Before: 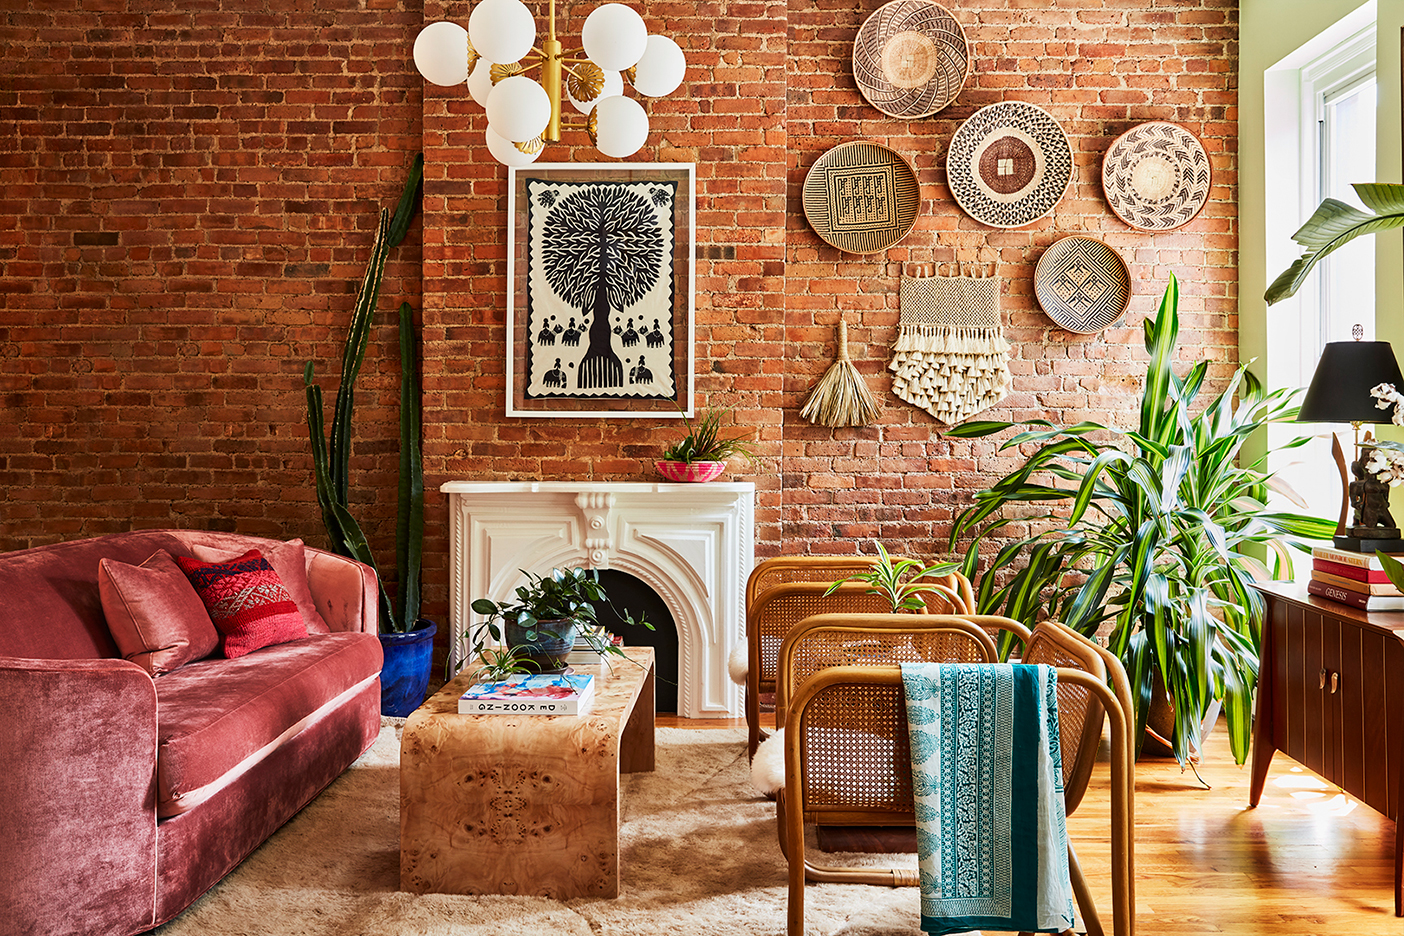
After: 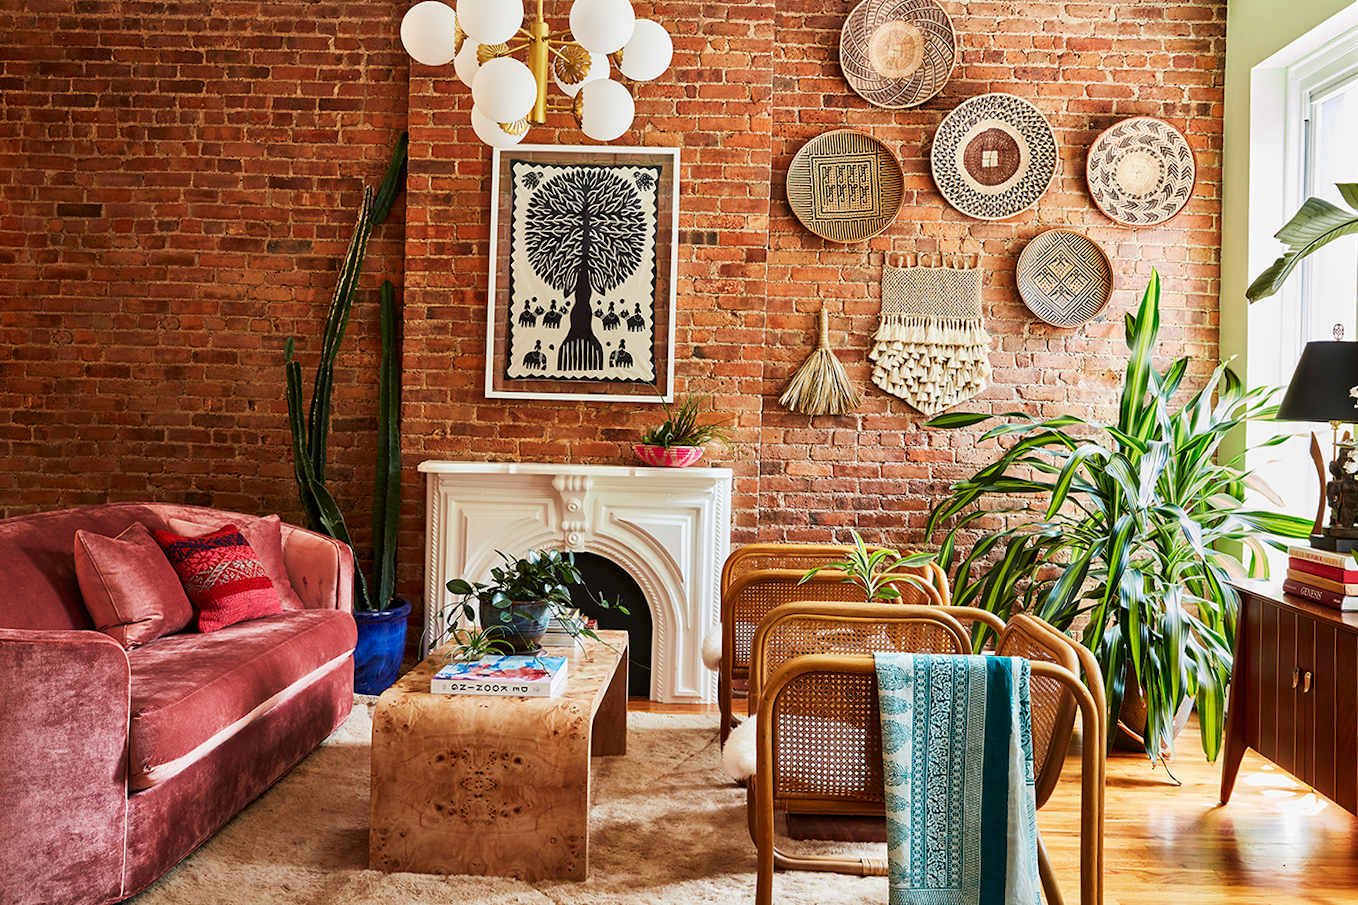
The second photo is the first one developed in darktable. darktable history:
crop and rotate: angle -1.28°
